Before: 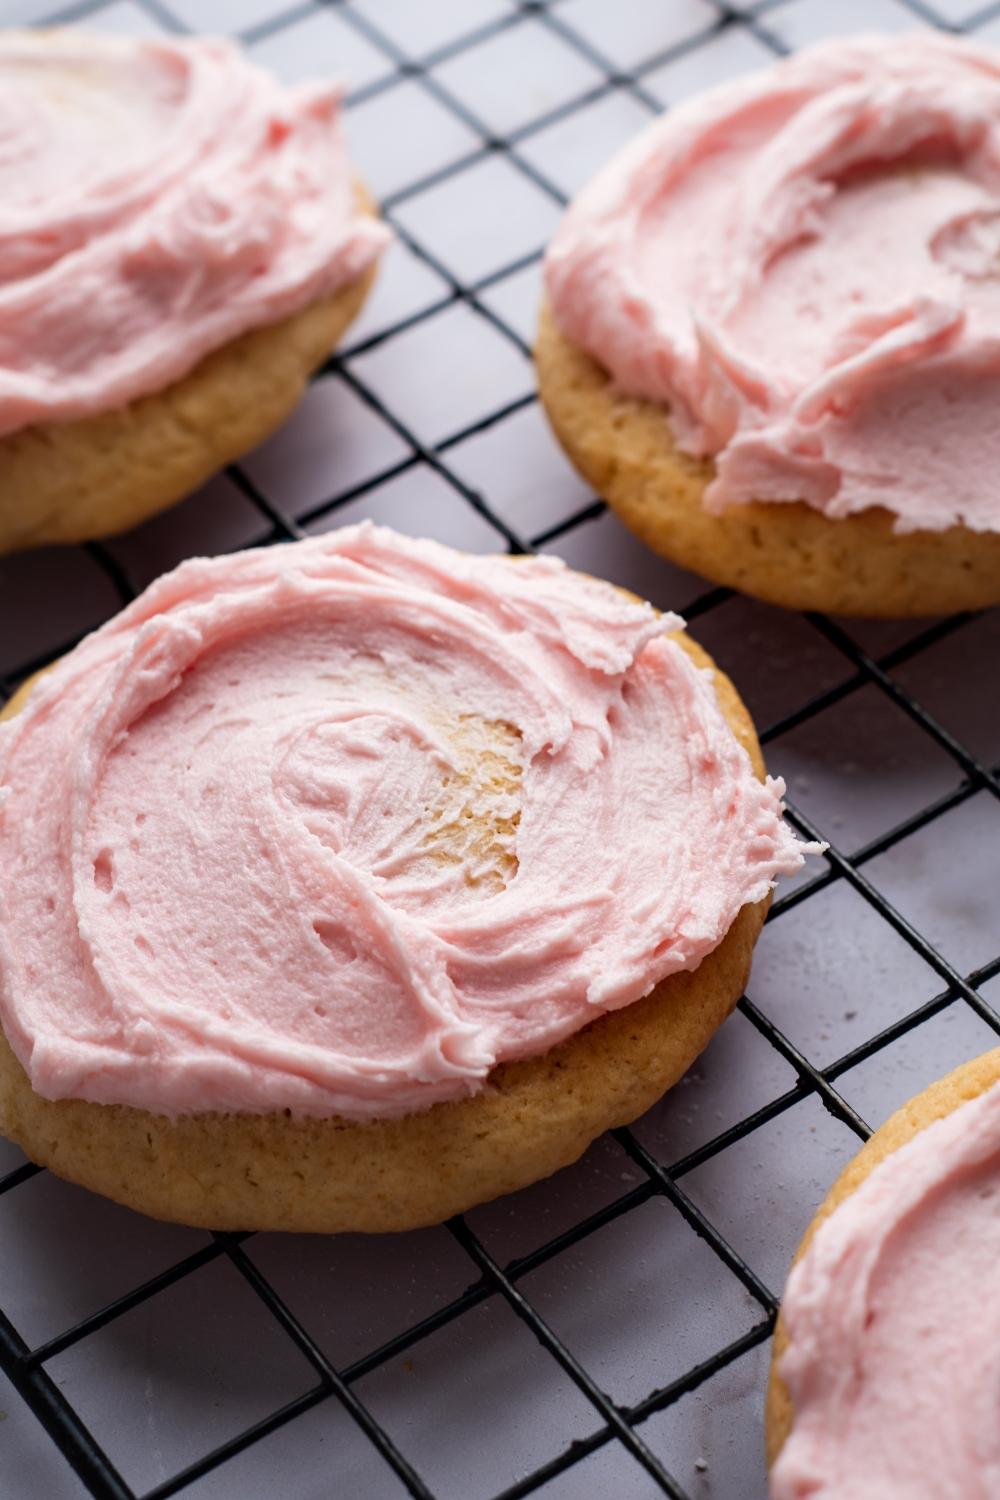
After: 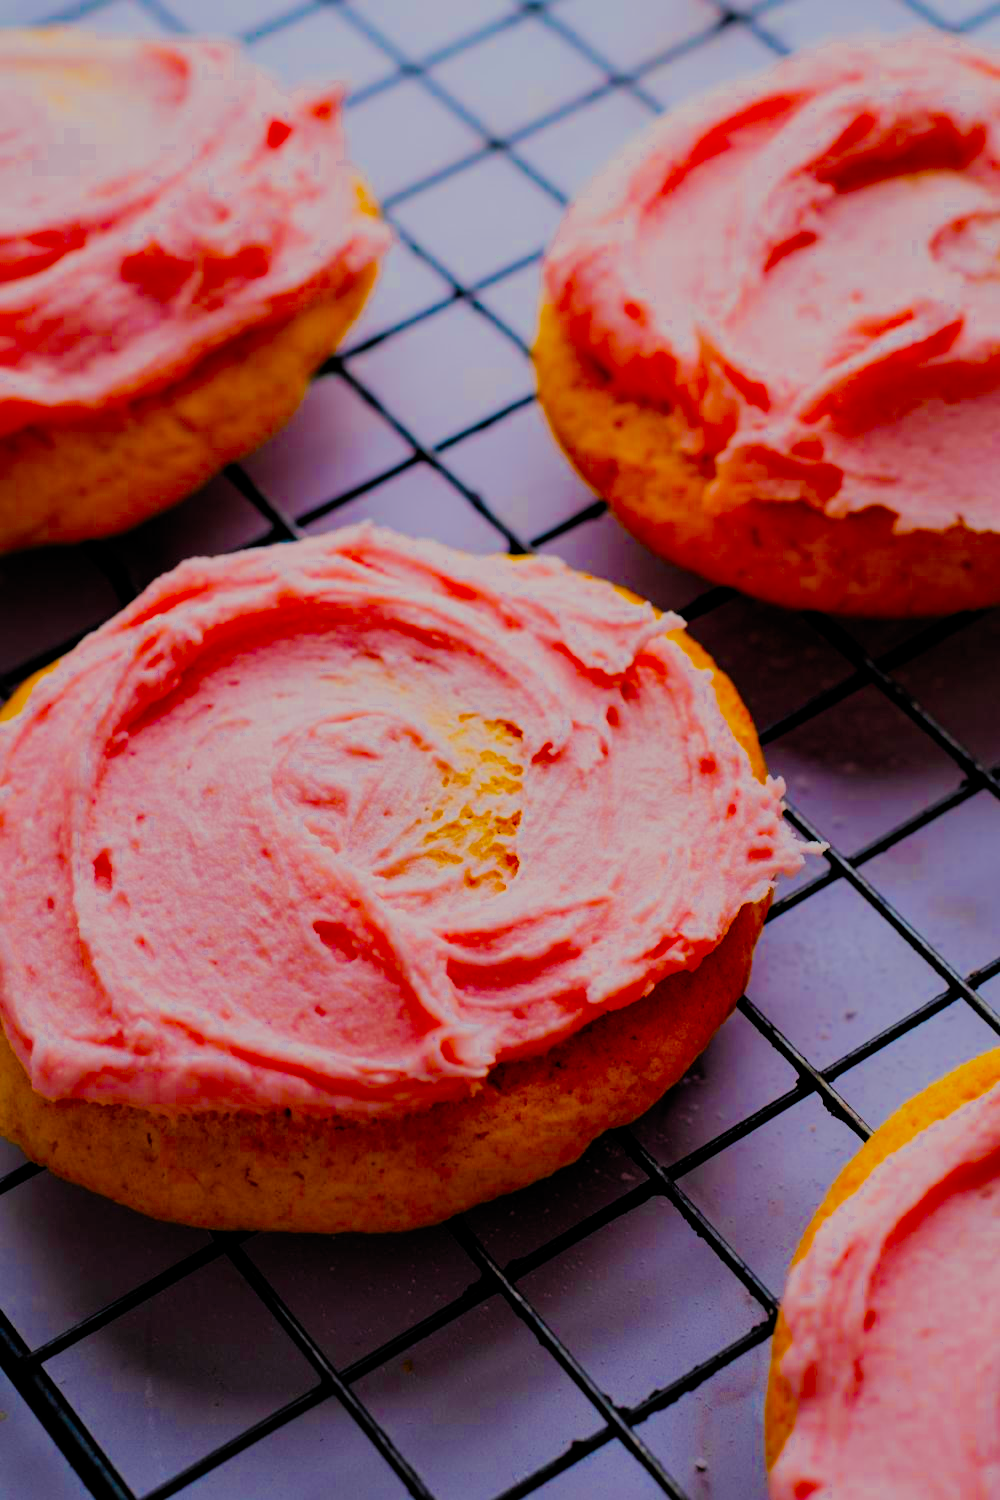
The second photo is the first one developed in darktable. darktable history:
color zones: curves: ch0 [(0.25, 0.5) (0.347, 0.092) (0.75, 0.5)]; ch1 [(0.25, 0.5) (0.33, 0.51) (0.75, 0.5)]
filmic rgb: middle gray luminance 3.59%, black relative exposure -5.97 EV, white relative exposure 6.33 EV, dynamic range scaling 22.07%, target black luminance 0%, hardness 2.32, latitude 46.15%, contrast 0.778, highlights saturation mix 99.91%, shadows ↔ highlights balance 0.187%, preserve chrominance RGB euclidean norm, color science v5 (2021), contrast in shadows safe, contrast in highlights safe
